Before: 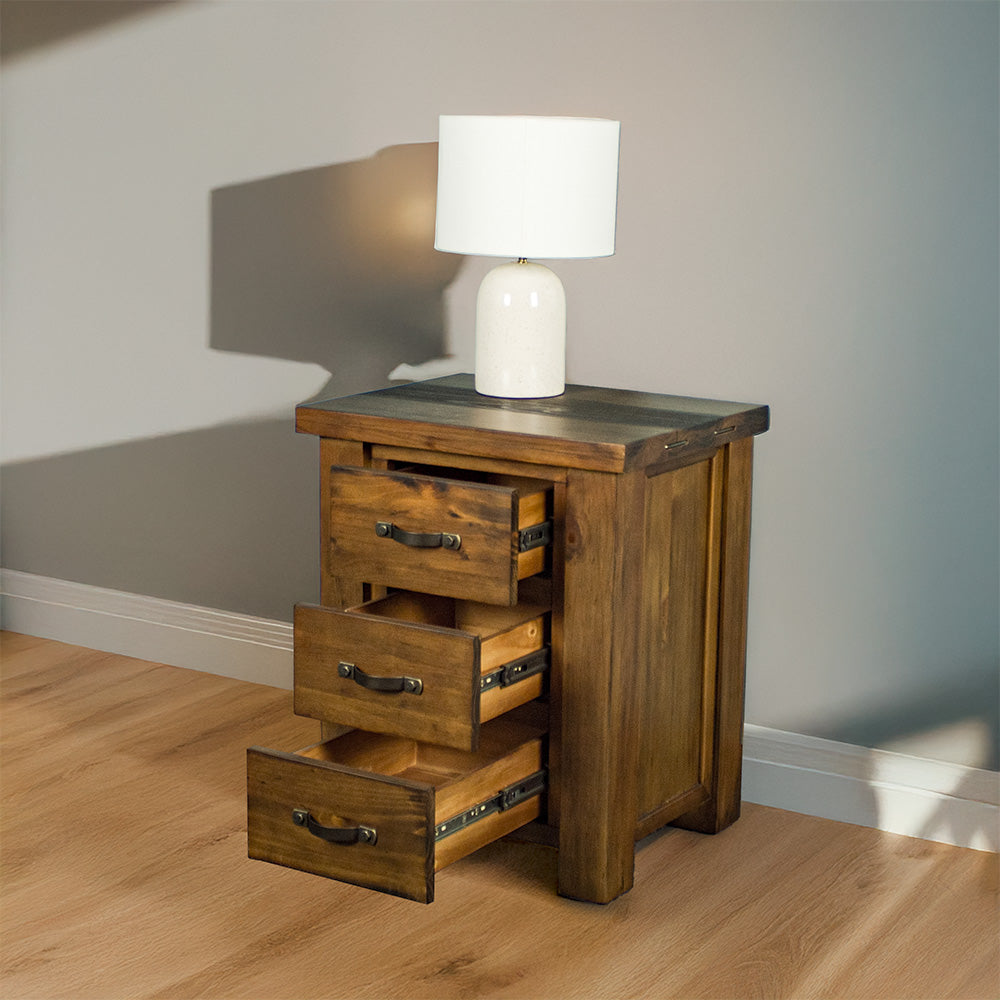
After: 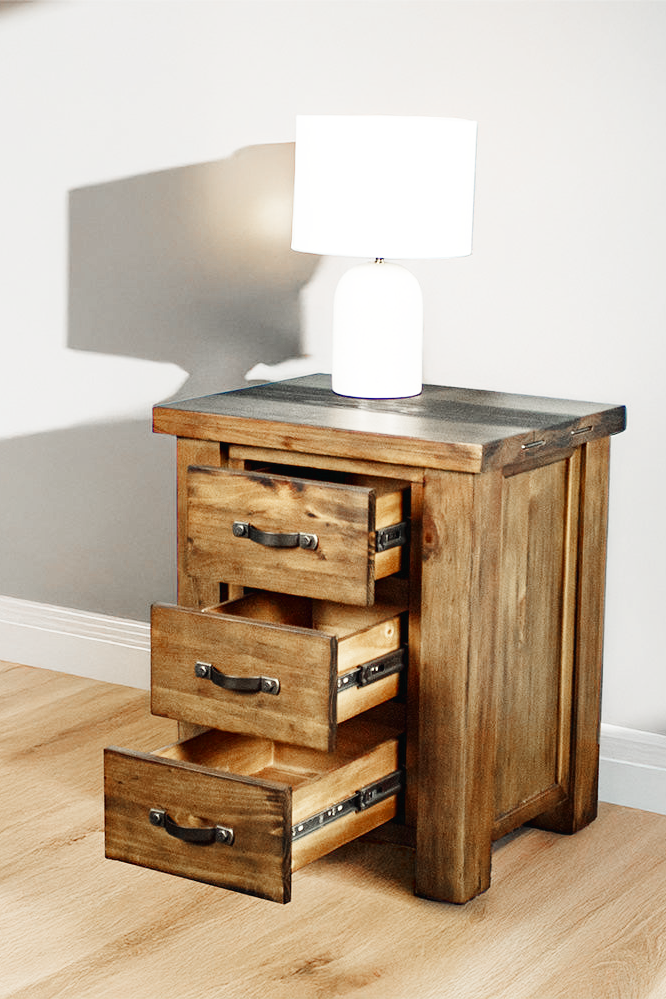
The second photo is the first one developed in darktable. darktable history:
crop and rotate: left 14.385%, right 18.948%
base curve: curves: ch0 [(0, 0.003) (0.001, 0.002) (0.006, 0.004) (0.02, 0.022) (0.048, 0.086) (0.094, 0.234) (0.162, 0.431) (0.258, 0.629) (0.385, 0.8) (0.548, 0.918) (0.751, 0.988) (1, 1)], preserve colors none
color zones: curves: ch1 [(0, 0.708) (0.088, 0.648) (0.245, 0.187) (0.429, 0.326) (0.571, 0.498) (0.714, 0.5) (0.857, 0.5) (1, 0.708)]
